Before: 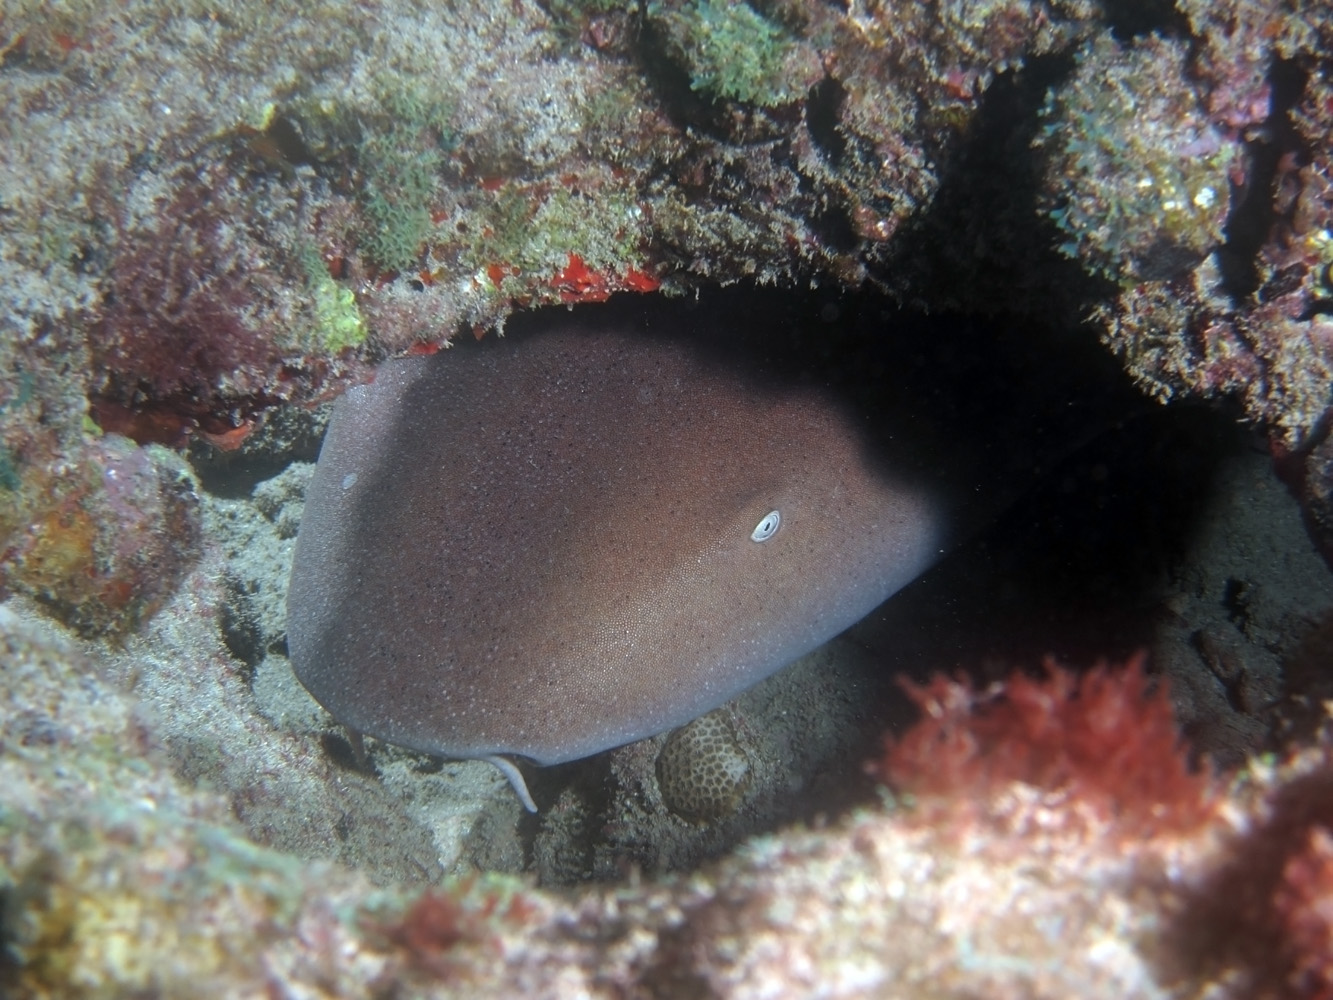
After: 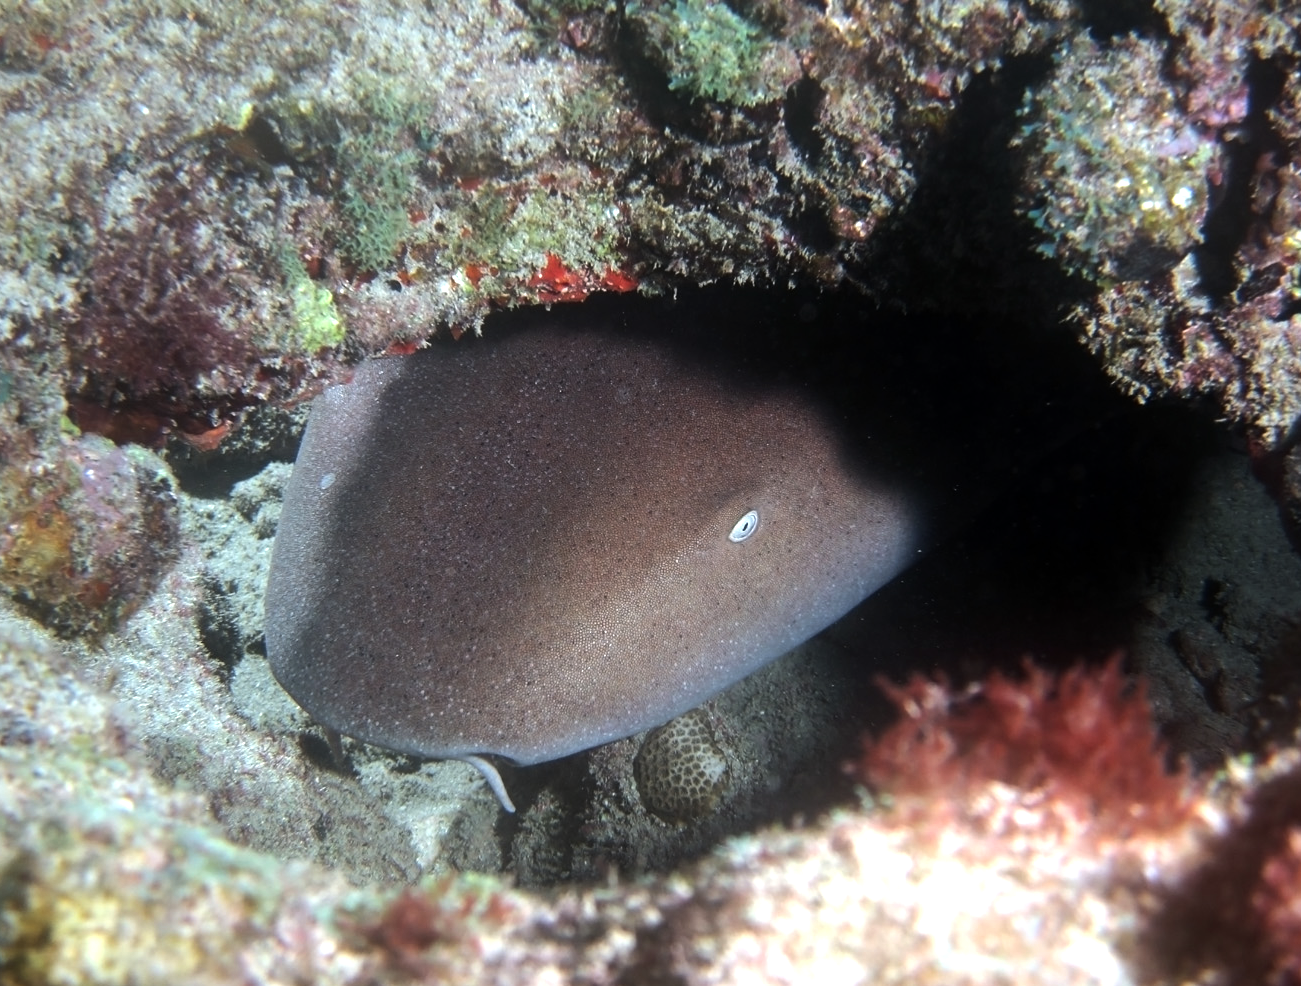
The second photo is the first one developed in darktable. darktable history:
crop and rotate: left 1.72%, right 0.645%, bottom 1.365%
tone equalizer: -8 EV -0.743 EV, -7 EV -0.74 EV, -6 EV -0.586 EV, -5 EV -0.421 EV, -3 EV 0.405 EV, -2 EV 0.6 EV, -1 EV 0.688 EV, +0 EV 0.741 EV, edges refinement/feathering 500, mask exposure compensation -1.57 EV, preserve details no
